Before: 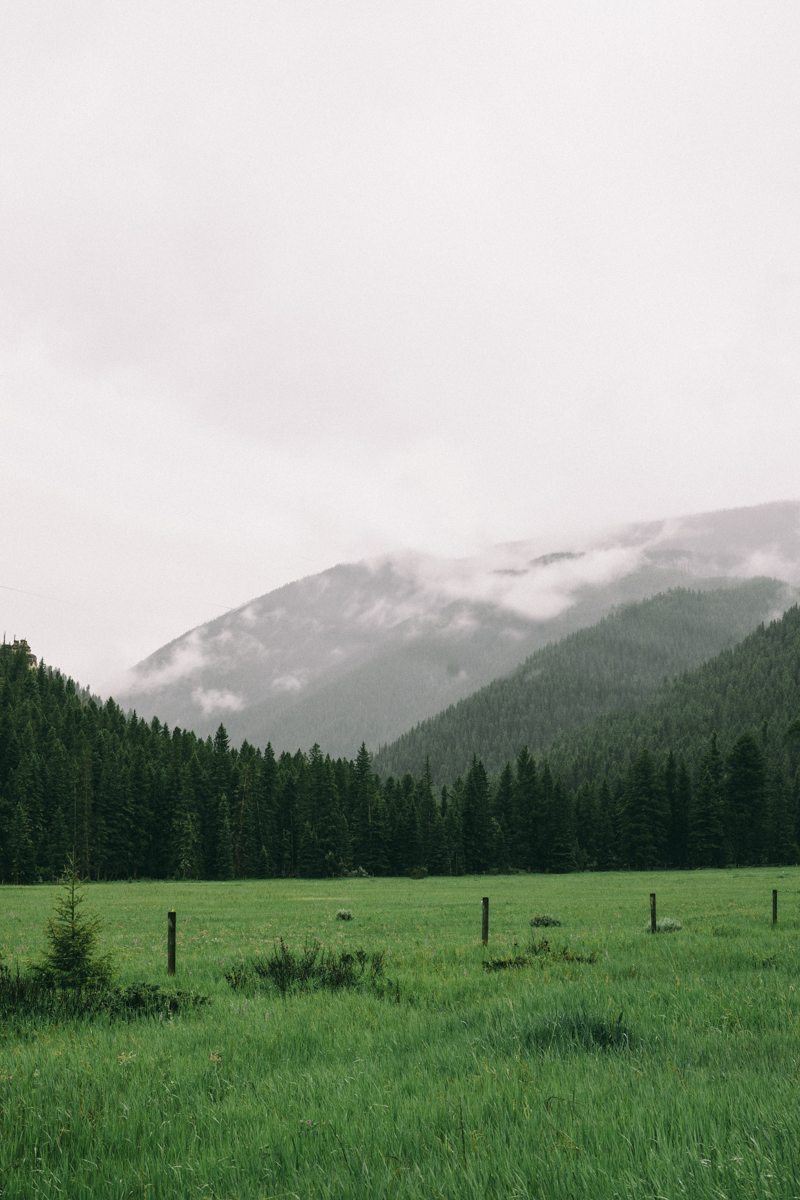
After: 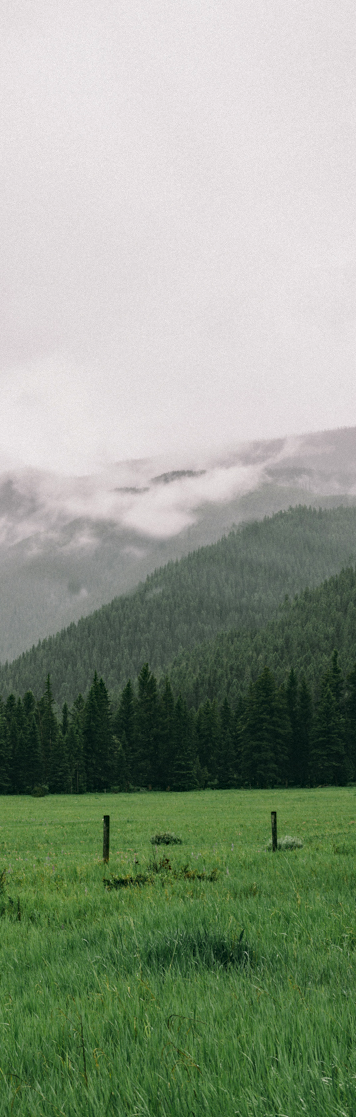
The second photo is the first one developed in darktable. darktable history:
local contrast: detail 109%
shadows and highlights: shadows 25.22, highlights -47.86, soften with gaussian
crop: left 47.382%, top 6.862%, right 8.006%
haze removal: compatibility mode true, adaptive false
